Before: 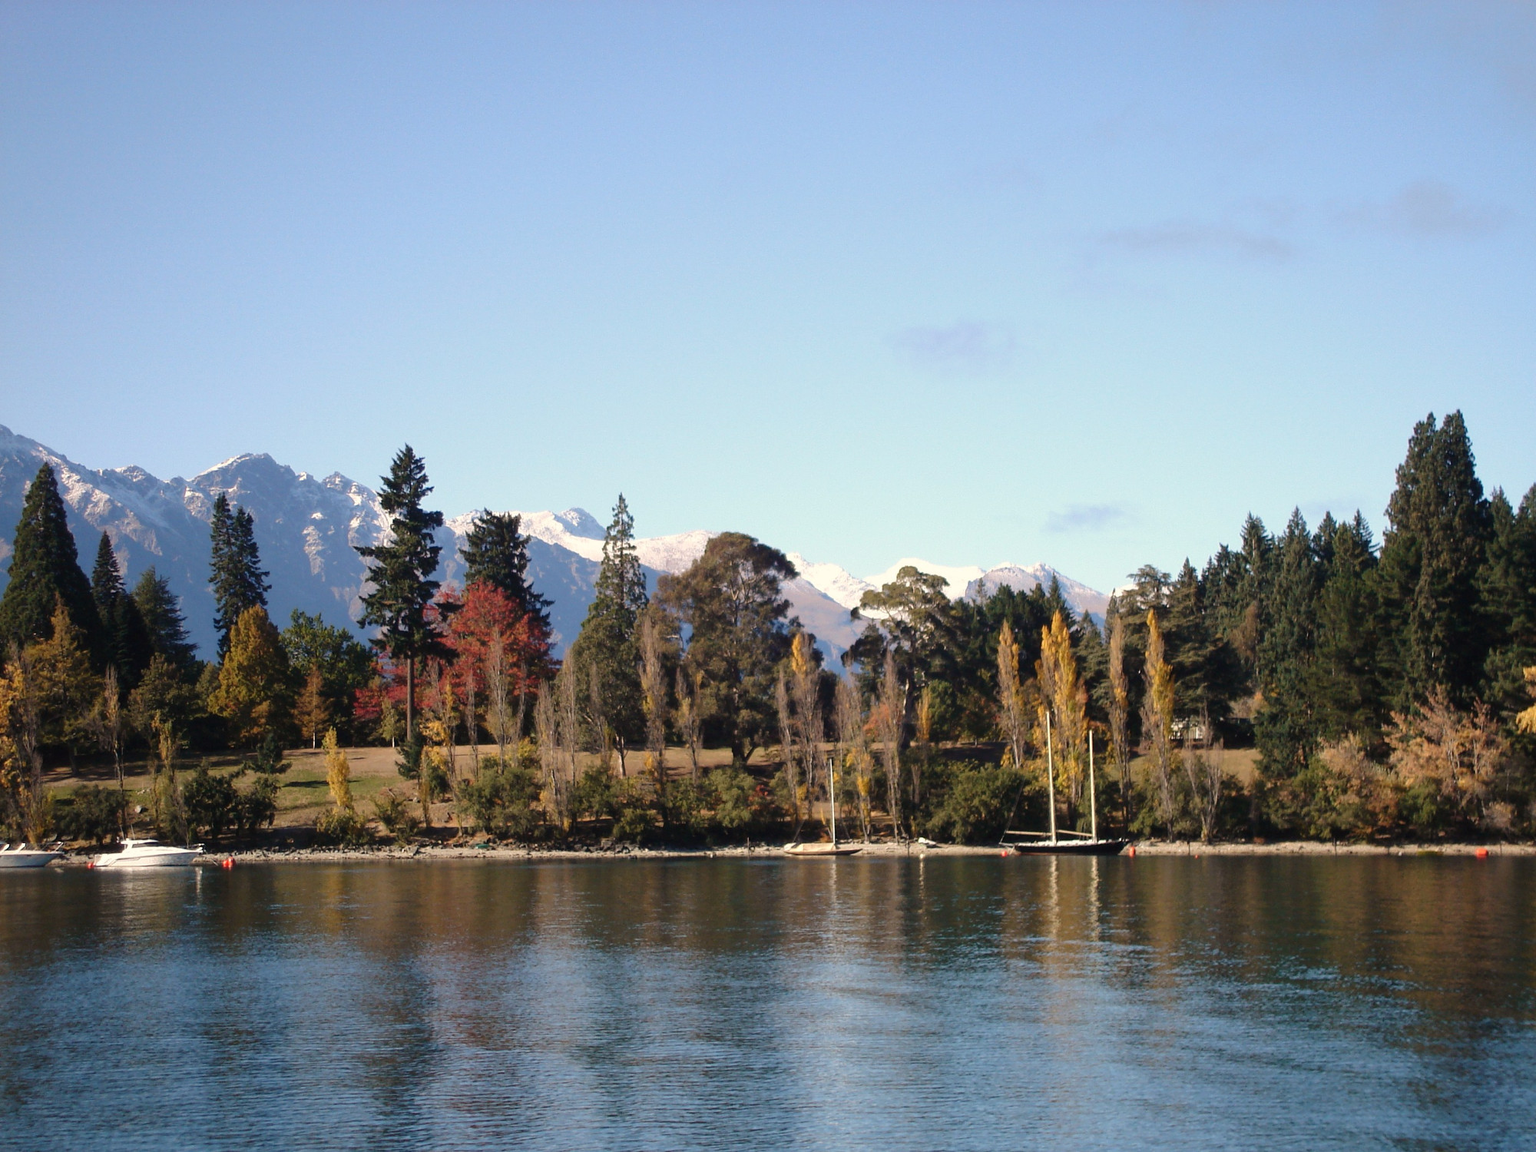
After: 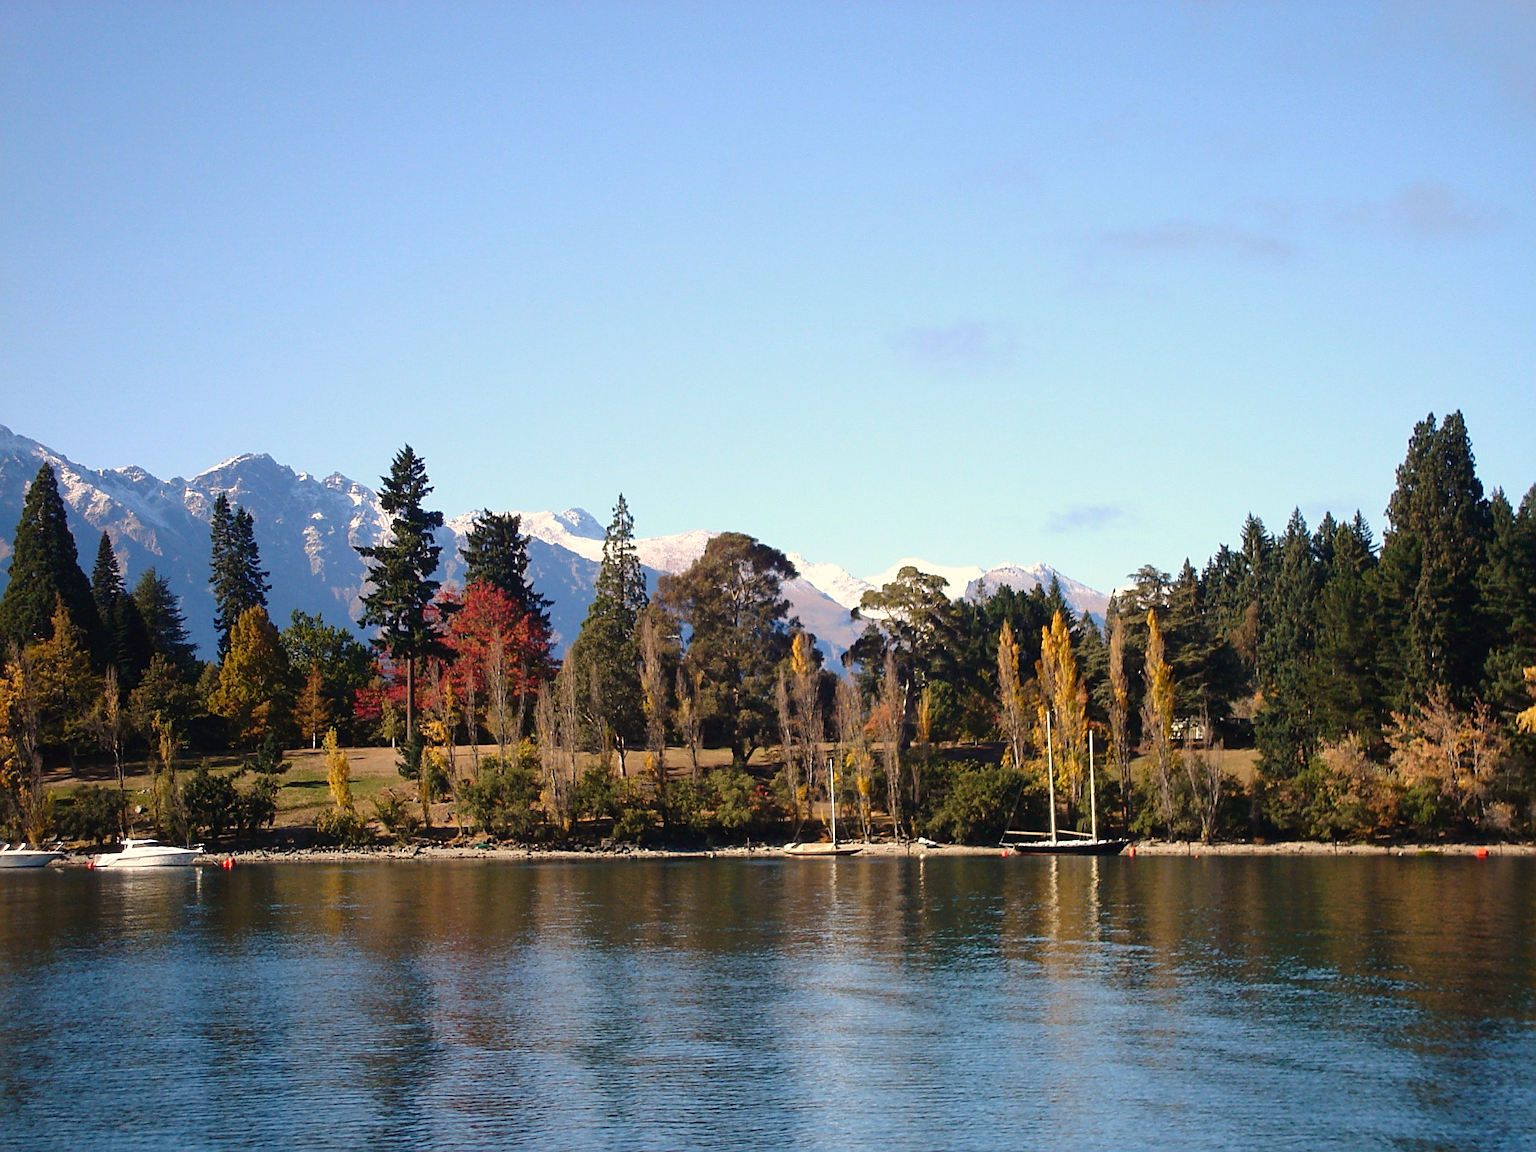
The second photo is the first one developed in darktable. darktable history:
contrast brightness saturation: contrast 0.084, saturation 0.204
sharpen: on, module defaults
